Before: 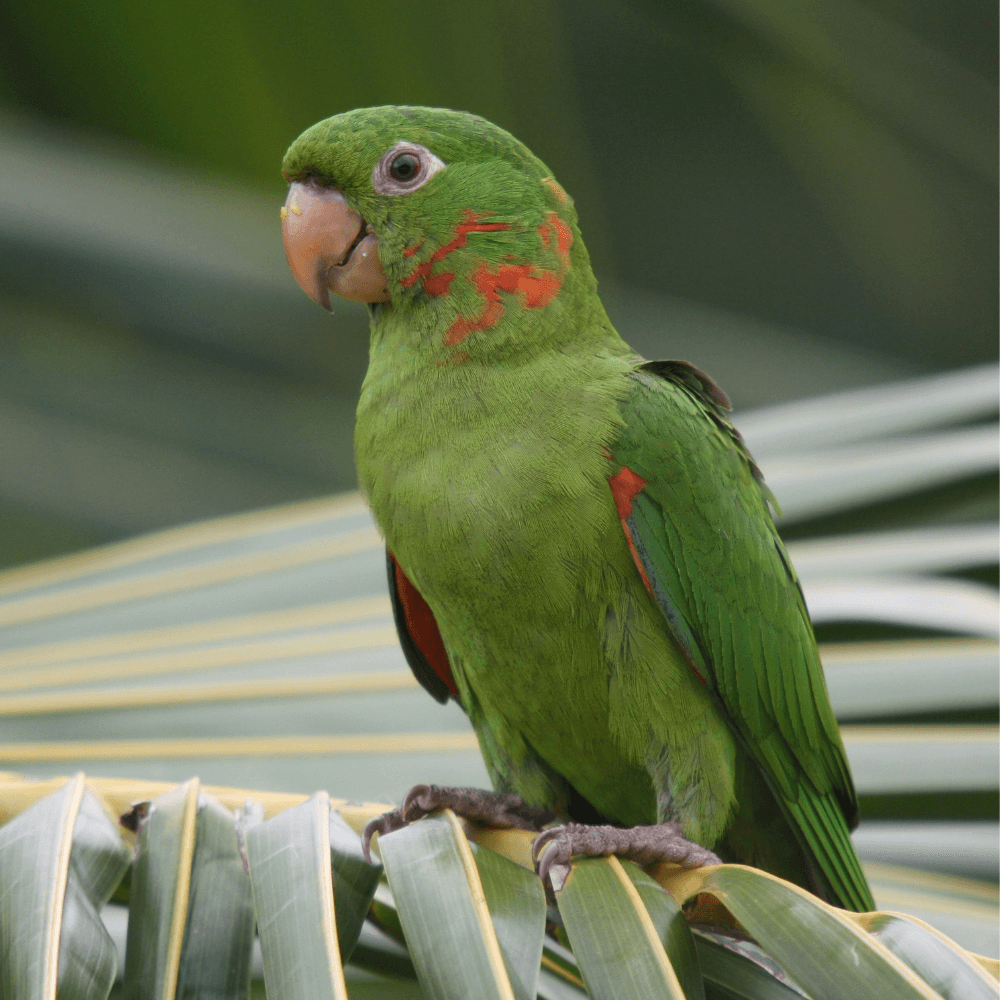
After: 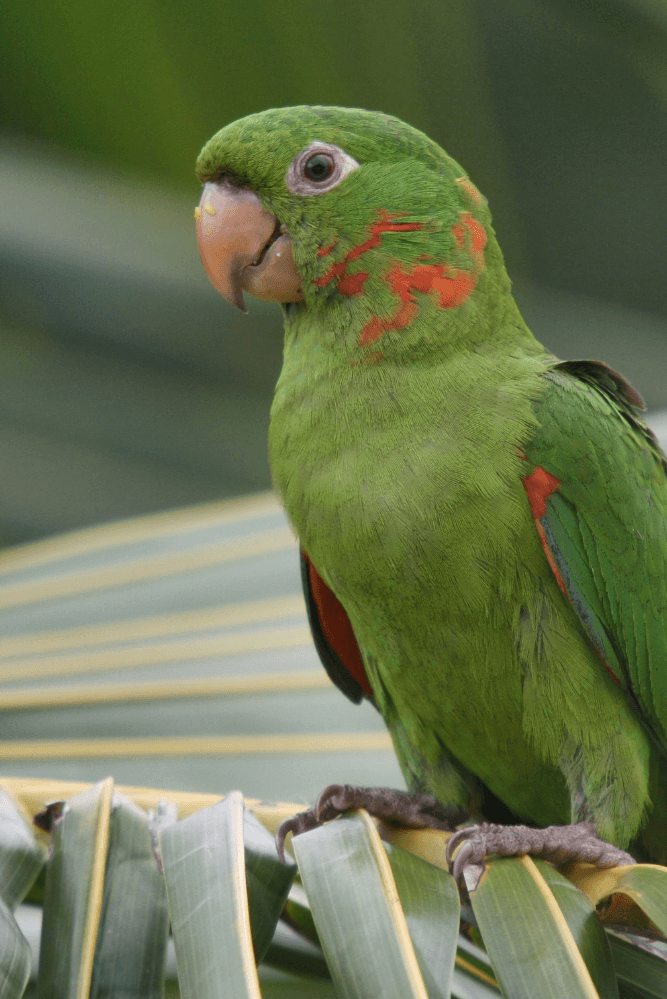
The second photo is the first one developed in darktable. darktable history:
shadows and highlights: white point adjustment 0.13, highlights -69.98, soften with gaussian
crop and rotate: left 8.641%, right 24.566%
